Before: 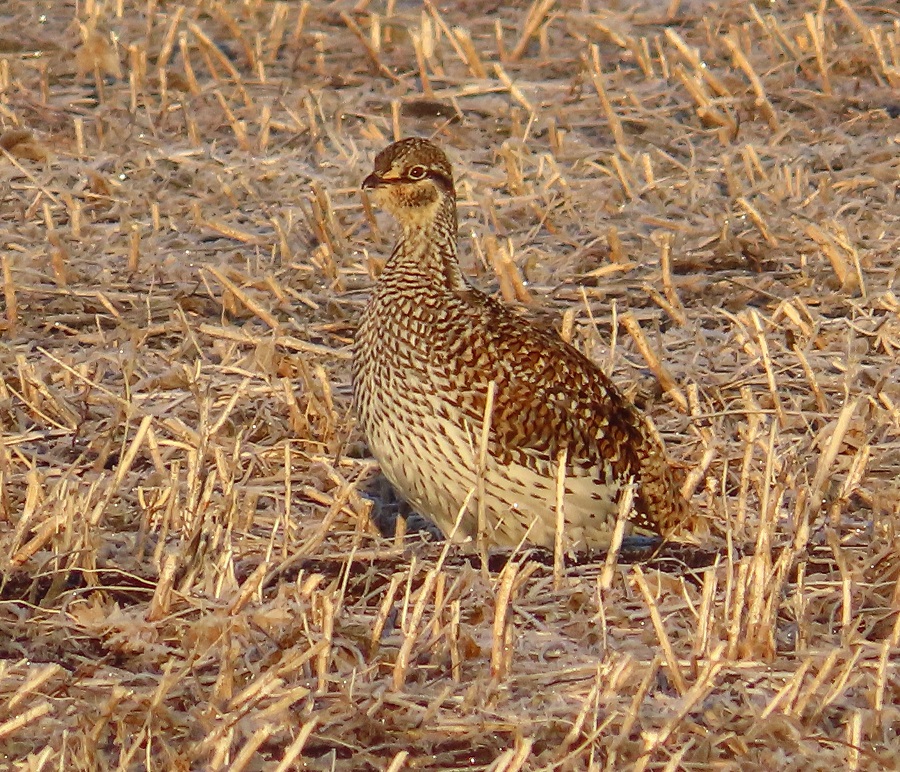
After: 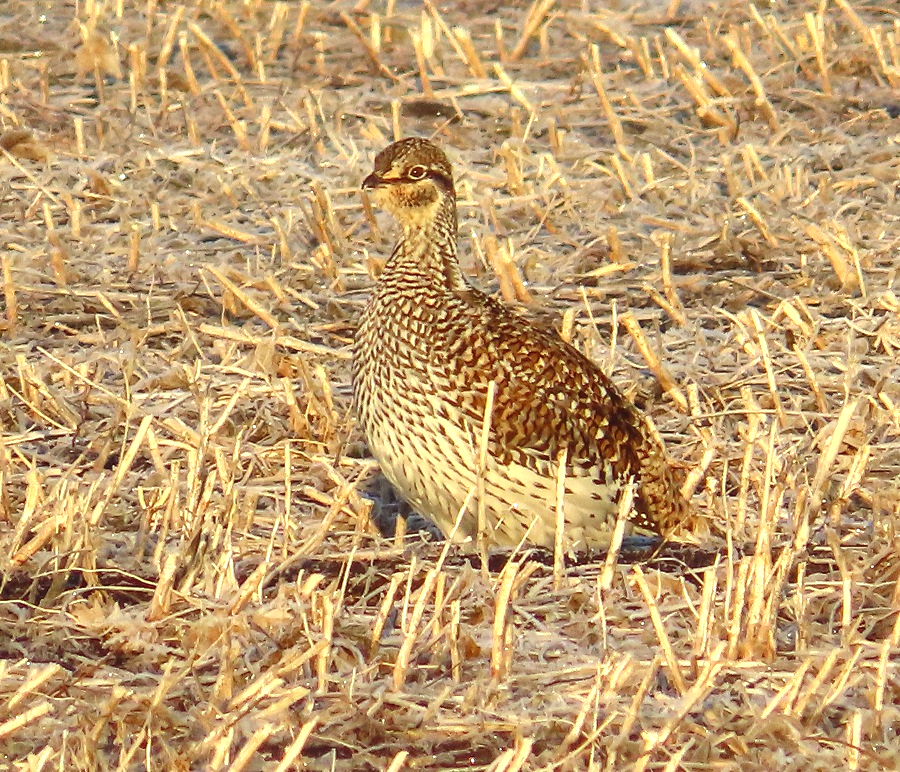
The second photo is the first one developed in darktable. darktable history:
color correction: highlights a* -4.73, highlights b* 5.06, saturation 0.97
exposure: black level correction 0, exposure 0.7 EV, compensate exposure bias true, compensate highlight preservation false
